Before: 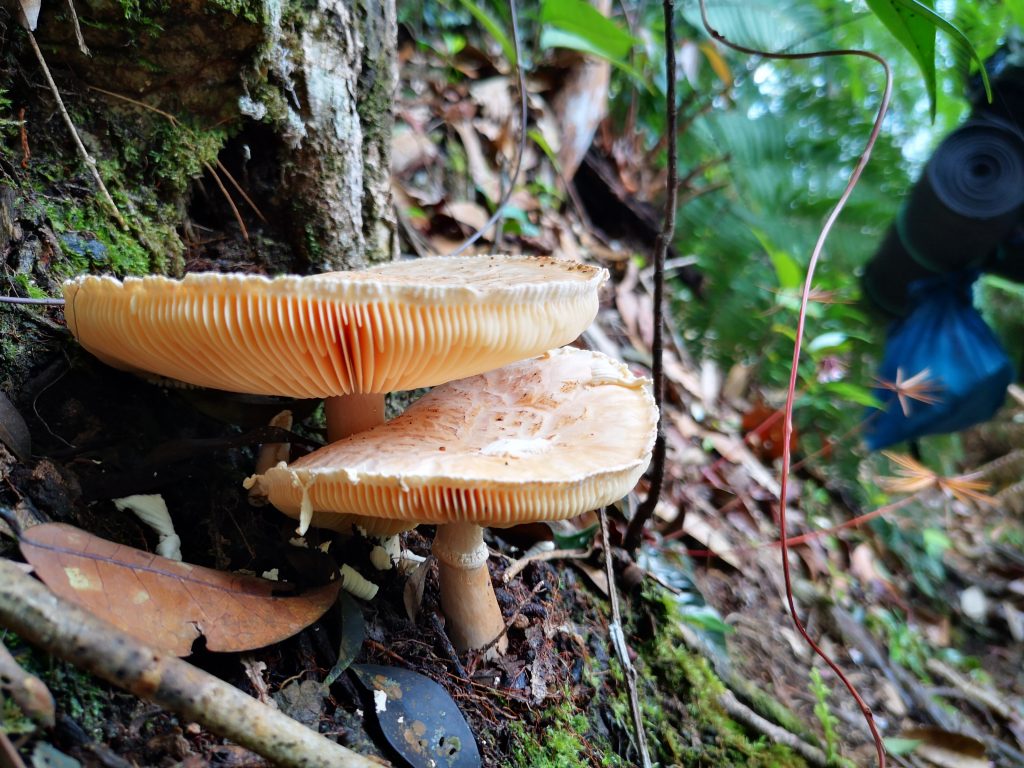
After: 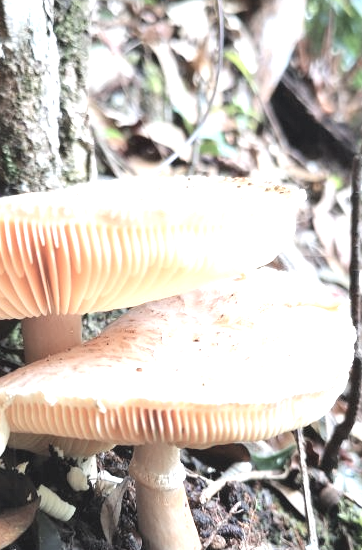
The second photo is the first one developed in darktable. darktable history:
exposure: black level correction -0.002, exposure 1.333 EV, compensate exposure bias true, compensate highlight preservation false
contrast brightness saturation: brightness 0.19, saturation -0.51
crop and rotate: left 29.611%, top 10.303%, right 35.023%, bottom 17.999%
